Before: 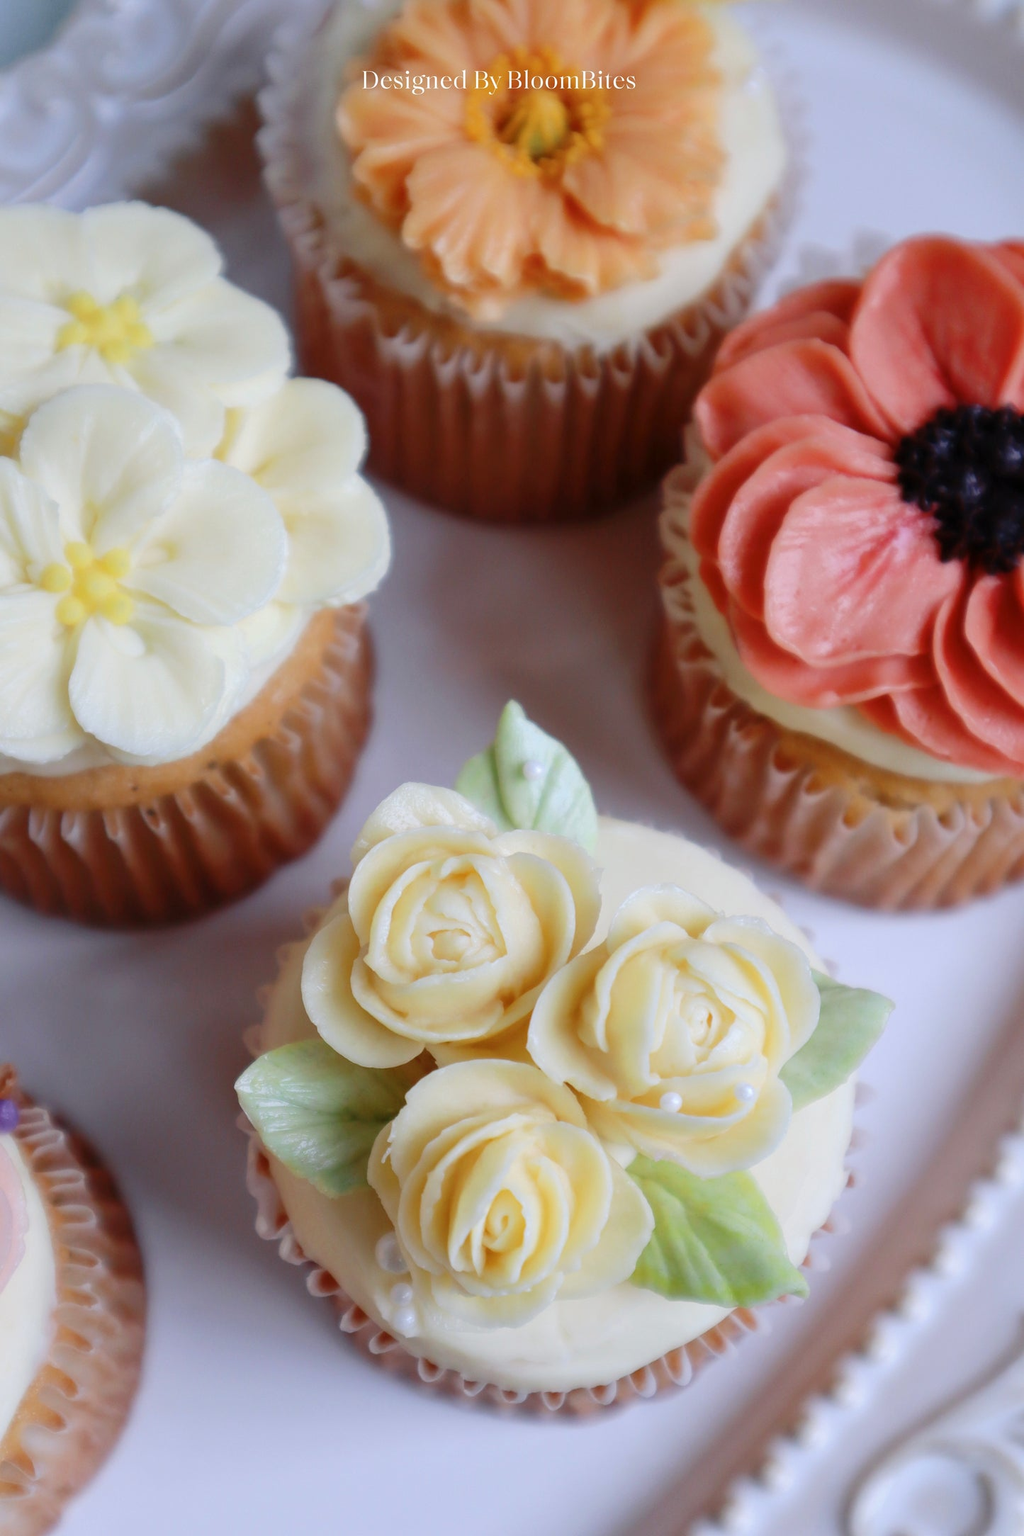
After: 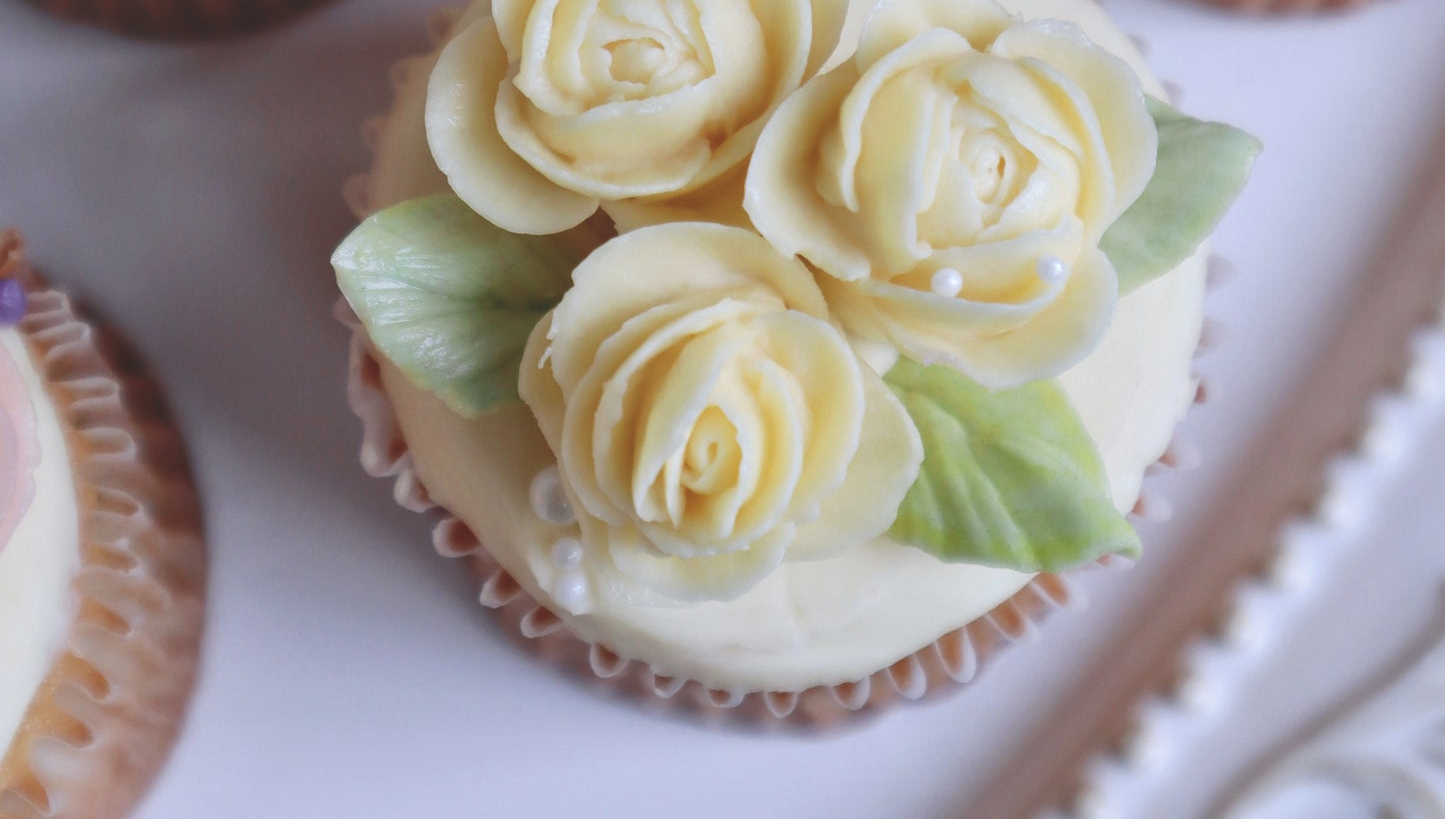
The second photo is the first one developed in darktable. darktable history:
local contrast: mode bilateral grid, contrast 20, coarseness 50, detail 132%, midtone range 0.2
crop and rotate: top 58.736%, bottom 3.467%
contrast brightness saturation: saturation -0.042
exposure: black level correction -0.025, exposure -0.118 EV, compensate highlight preservation false
